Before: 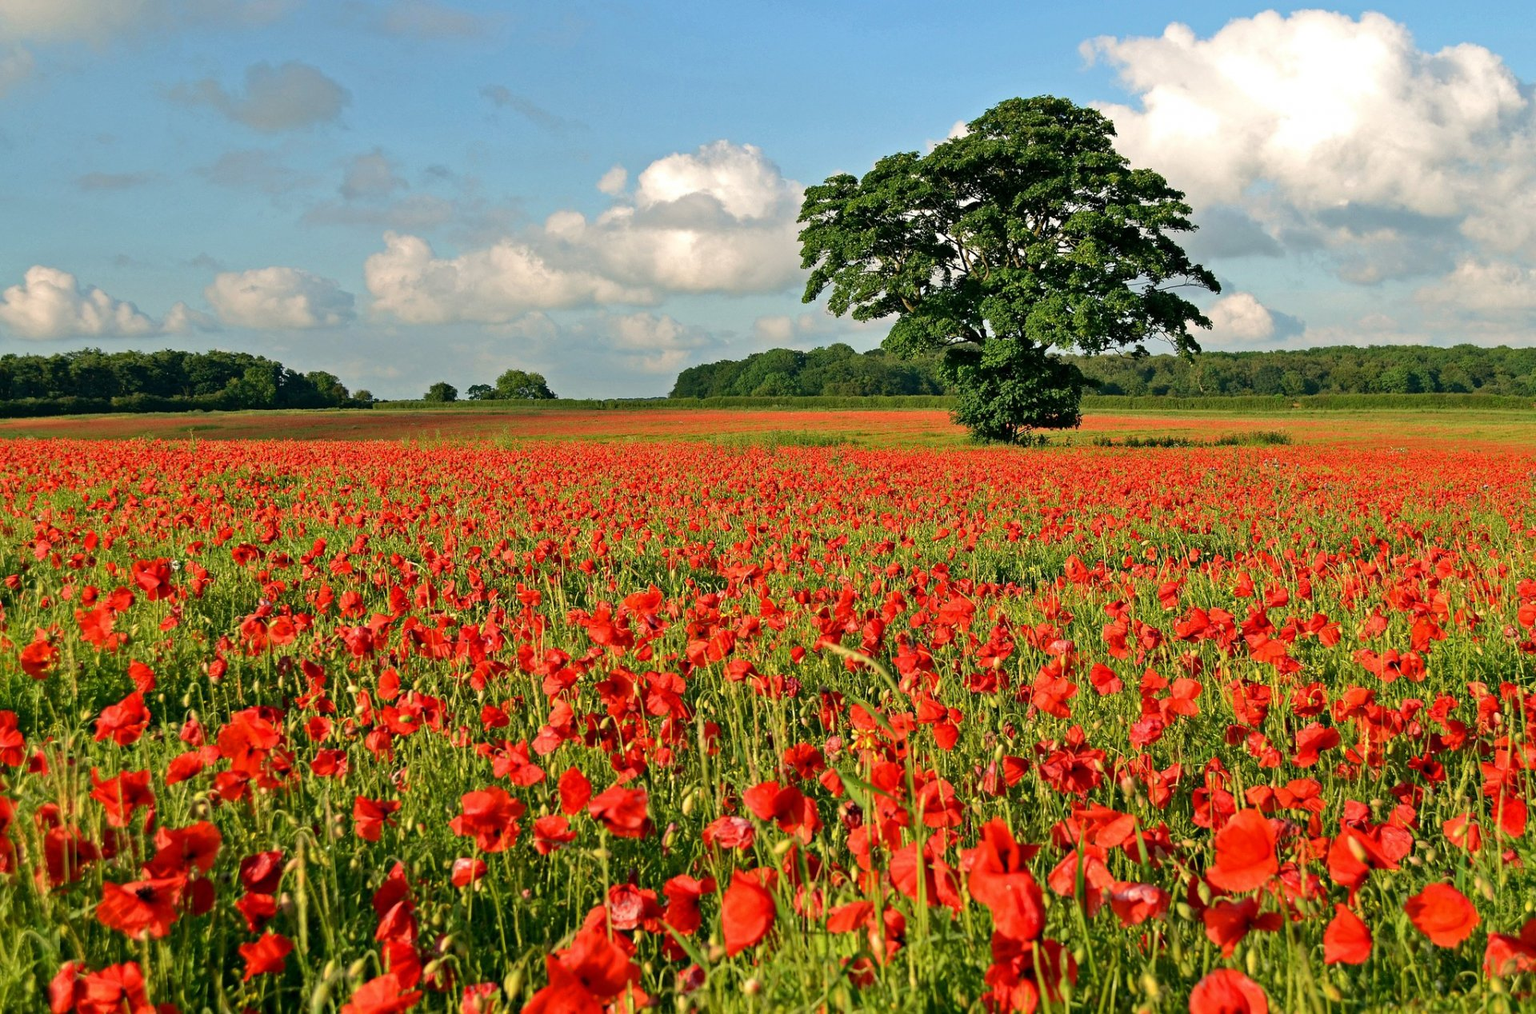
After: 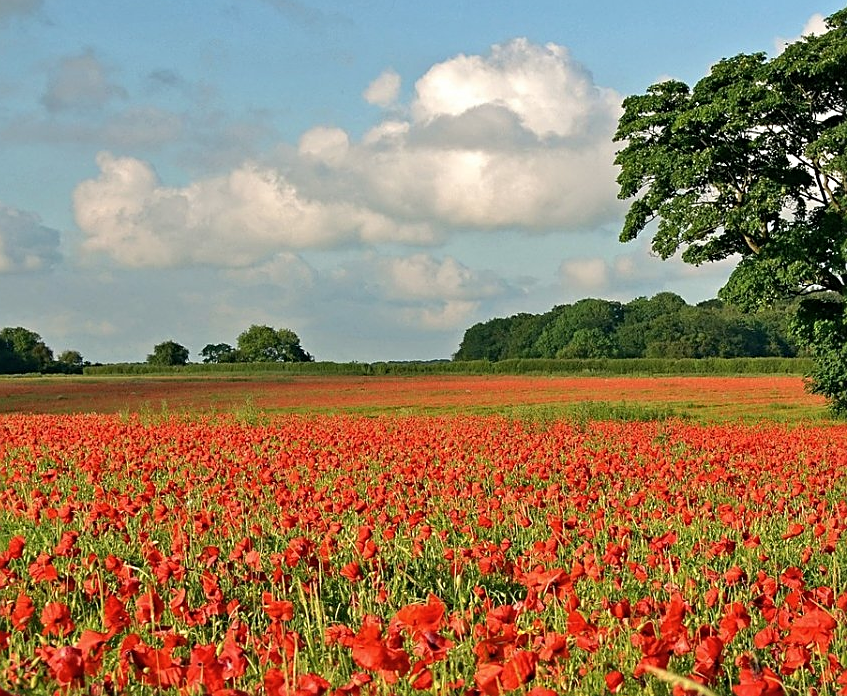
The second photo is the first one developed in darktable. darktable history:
contrast brightness saturation: saturation -0.046
crop: left 19.962%, top 10.822%, right 35.888%, bottom 34.255%
sharpen: on, module defaults
